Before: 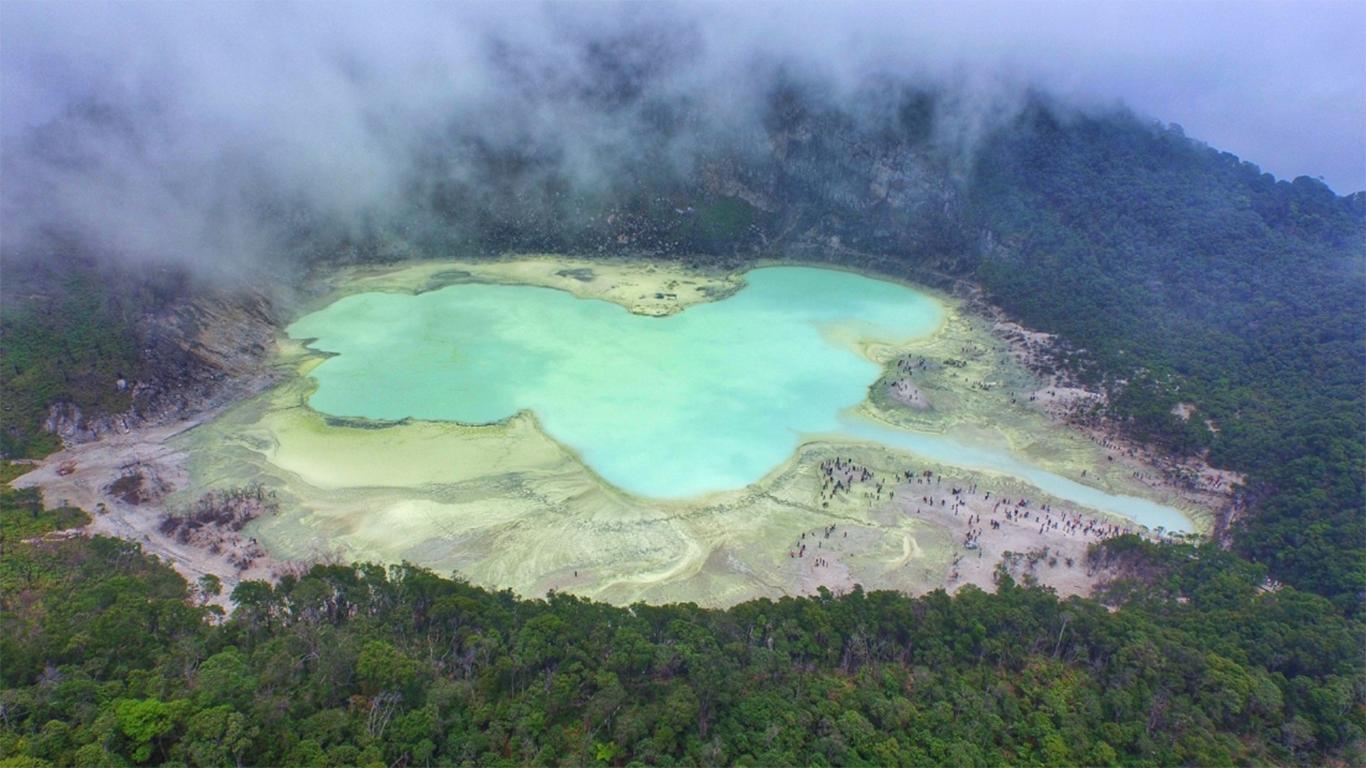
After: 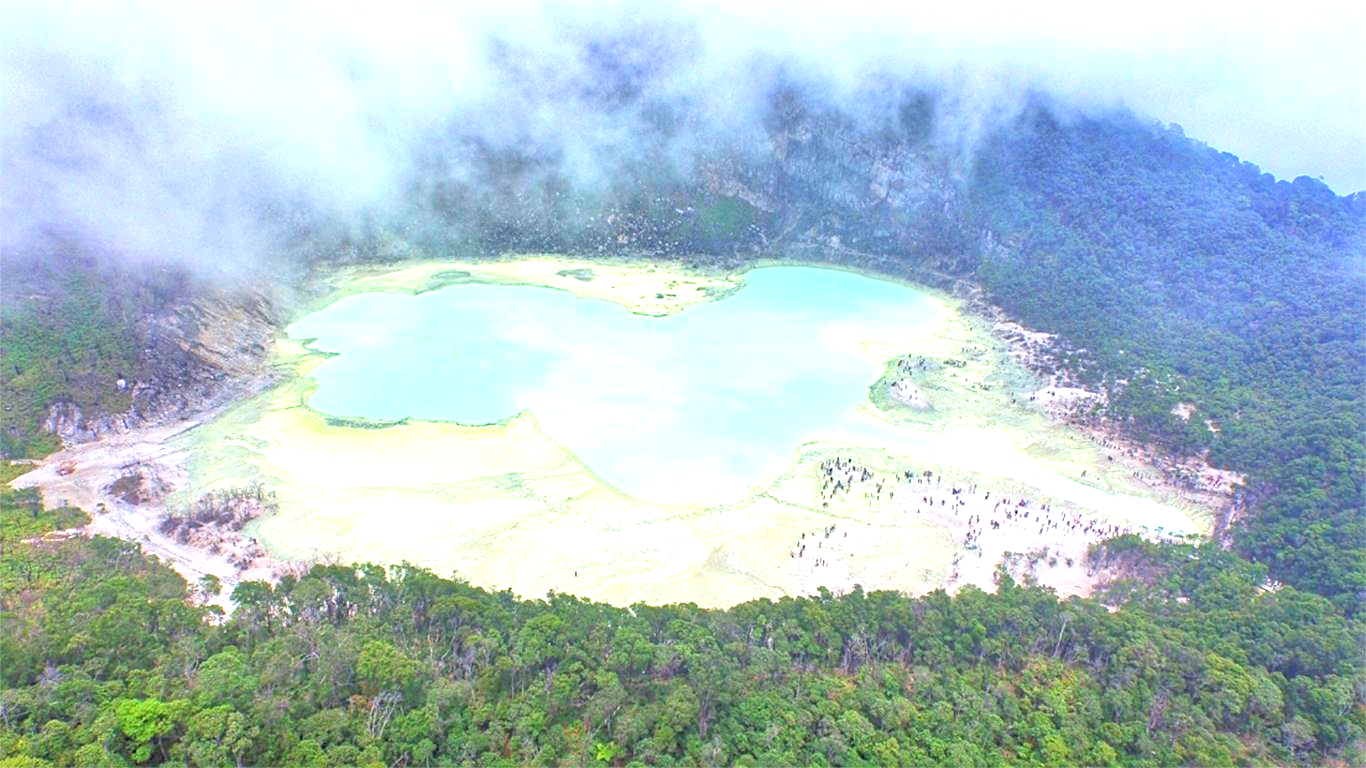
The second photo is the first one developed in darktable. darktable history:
local contrast: mode bilateral grid, contrast 15, coarseness 36, detail 105%, midtone range 0.2
exposure: black level correction 0, exposure 1.75 EV, compensate exposure bias true, compensate highlight preservation false
sharpen: radius 2.529, amount 0.323
rgb levels: preserve colors sum RGB, levels [[0.038, 0.433, 0.934], [0, 0.5, 1], [0, 0.5, 1]]
